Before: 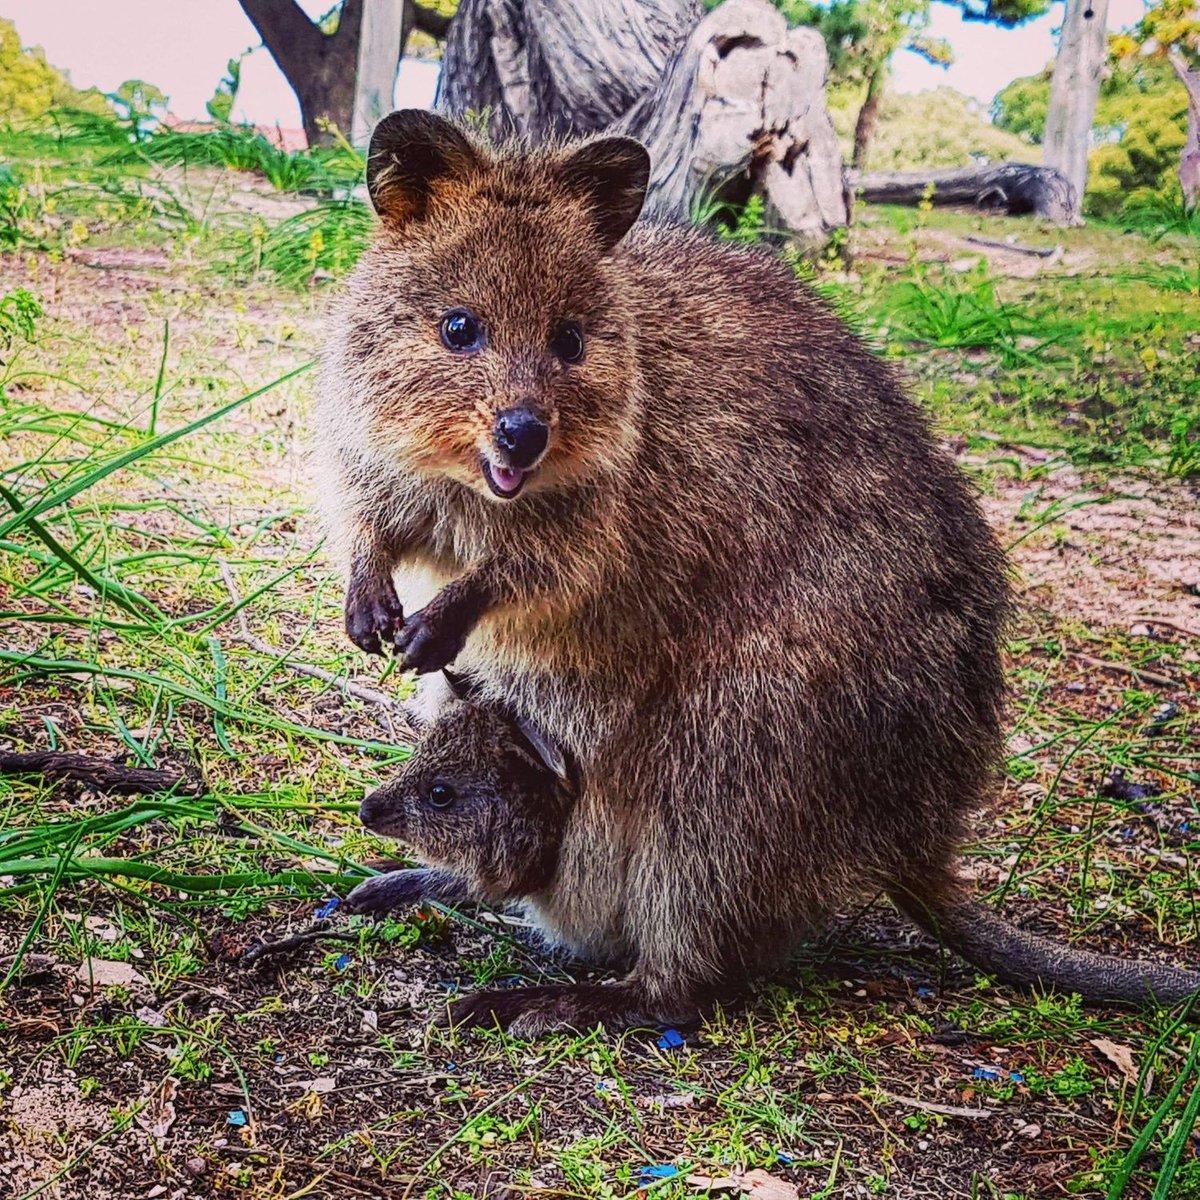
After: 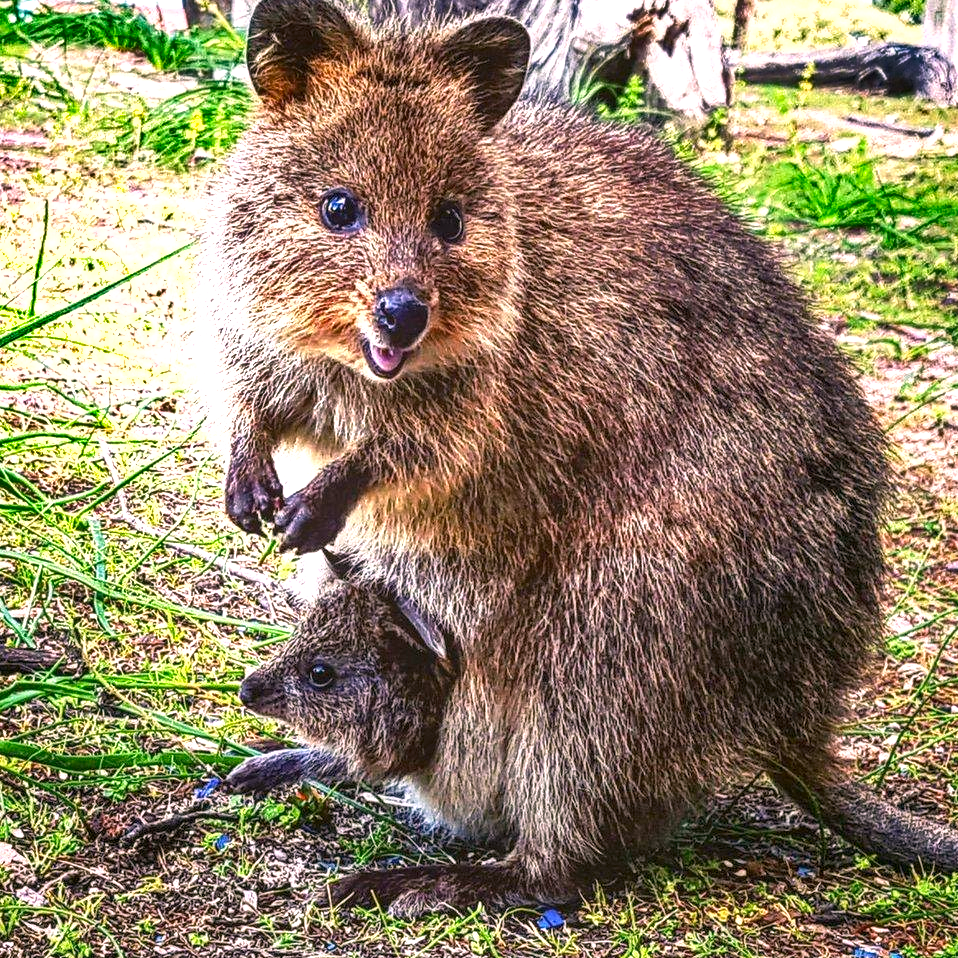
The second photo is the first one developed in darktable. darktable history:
color correction: highlights a* 4.02, highlights b* 4.98, shadows a* -7.55, shadows b* 4.98
crop and rotate: left 10.071%, top 10.071%, right 10.02%, bottom 10.02%
local contrast: detail 130%
shadows and highlights: shadows 43.71, white point adjustment -1.46, soften with gaussian
exposure: exposure 0.921 EV, compensate highlight preservation false
white balance: red 1.009, blue 1.027
